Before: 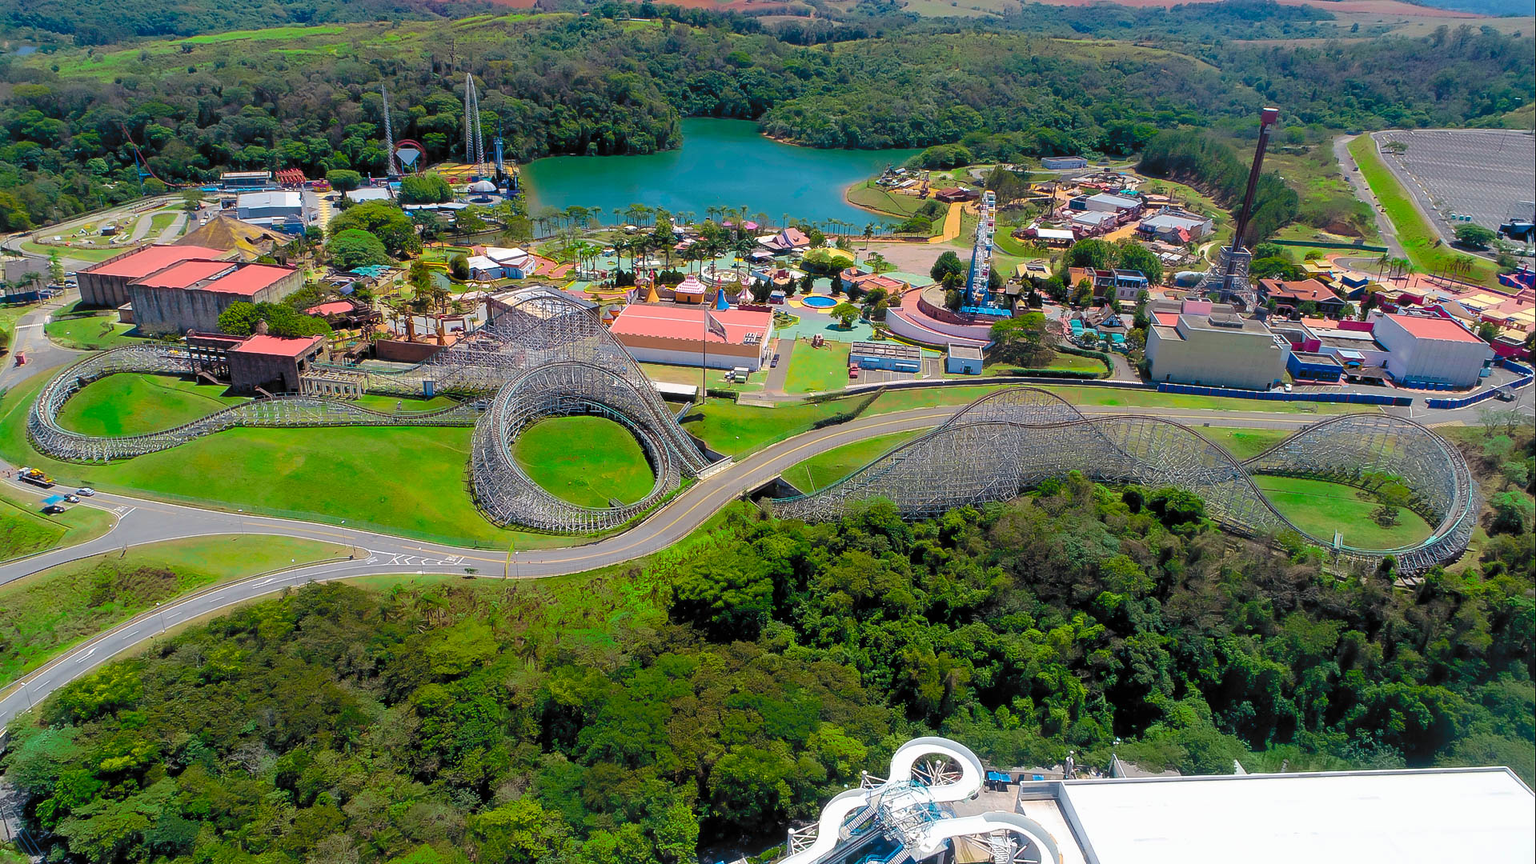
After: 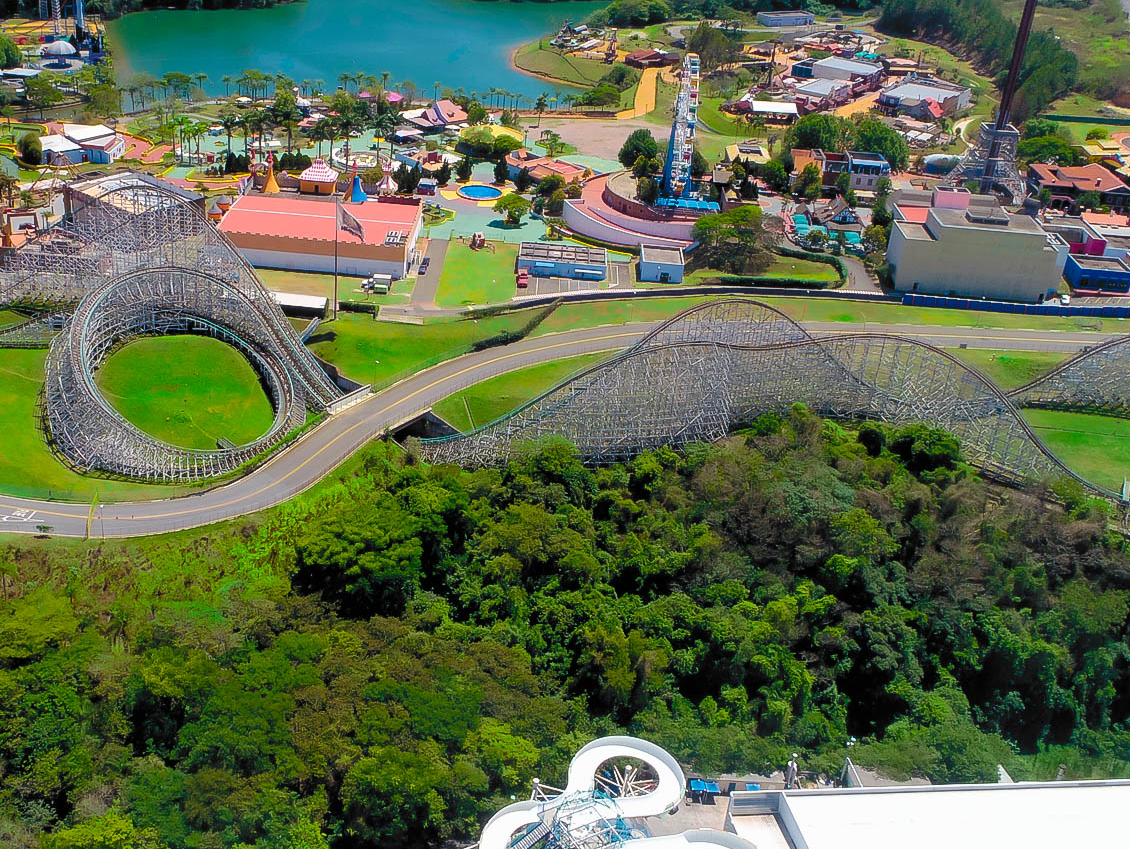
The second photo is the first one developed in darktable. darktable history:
crop and rotate: left 28.427%, top 17.245%, right 12.65%, bottom 4.065%
